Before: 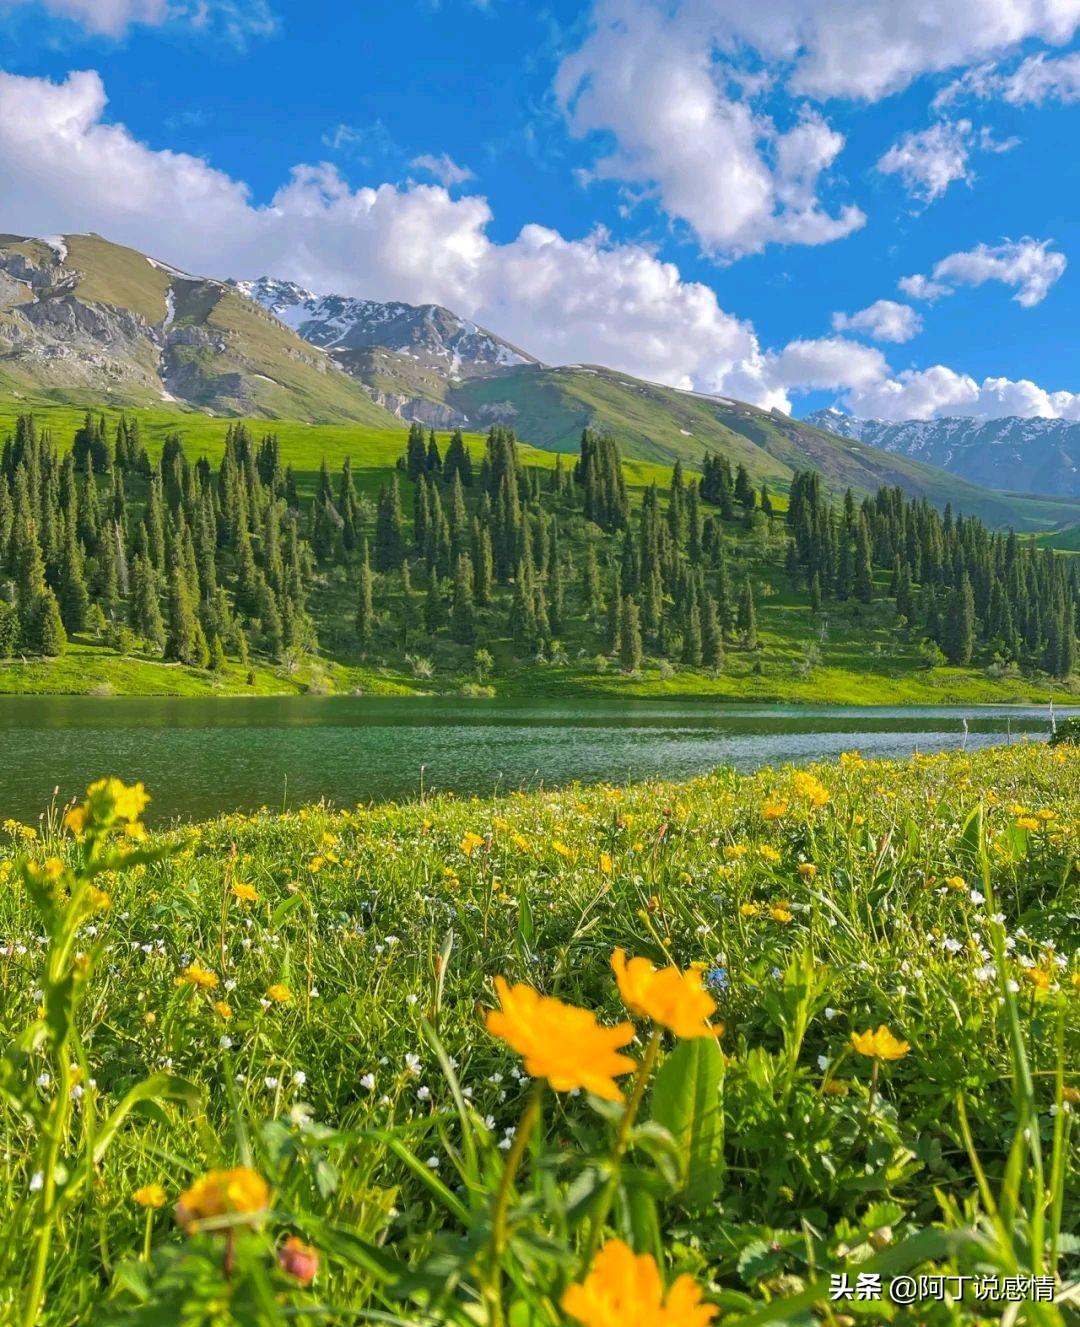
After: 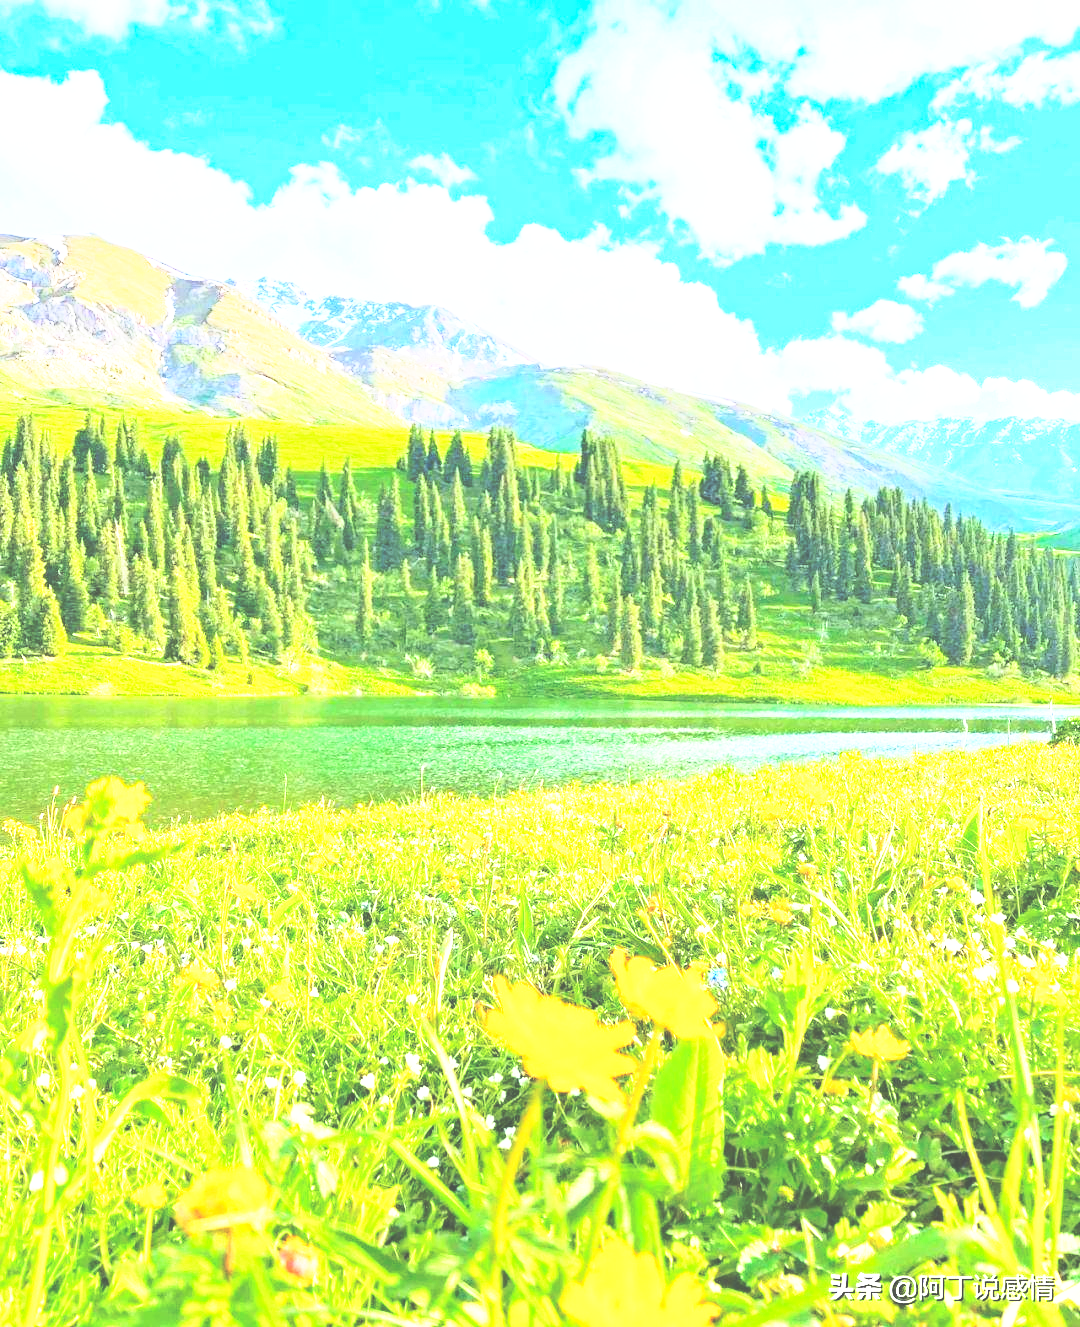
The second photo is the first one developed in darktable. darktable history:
exposure: black level correction 0, exposure 1.173 EV, compensate exposure bias true, compensate highlight preservation false
rgb curve: curves: ch0 [(0, 0.186) (0.314, 0.284) (0.775, 0.708) (1, 1)], compensate middle gray true, preserve colors none
tone curve: curves: ch0 [(0, 0) (0.093, 0.104) (0.226, 0.291) (0.327, 0.431) (0.471, 0.648) (0.759, 0.926) (1, 1)], color space Lab, linked channels, preserve colors none
base curve: curves: ch0 [(0, 0) (0.012, 0.01) (0.073, 0.168) (0.31, 0.711) (0.645, 0.957) (1, 1)], preserve colors none
haze removal: adaptive false
